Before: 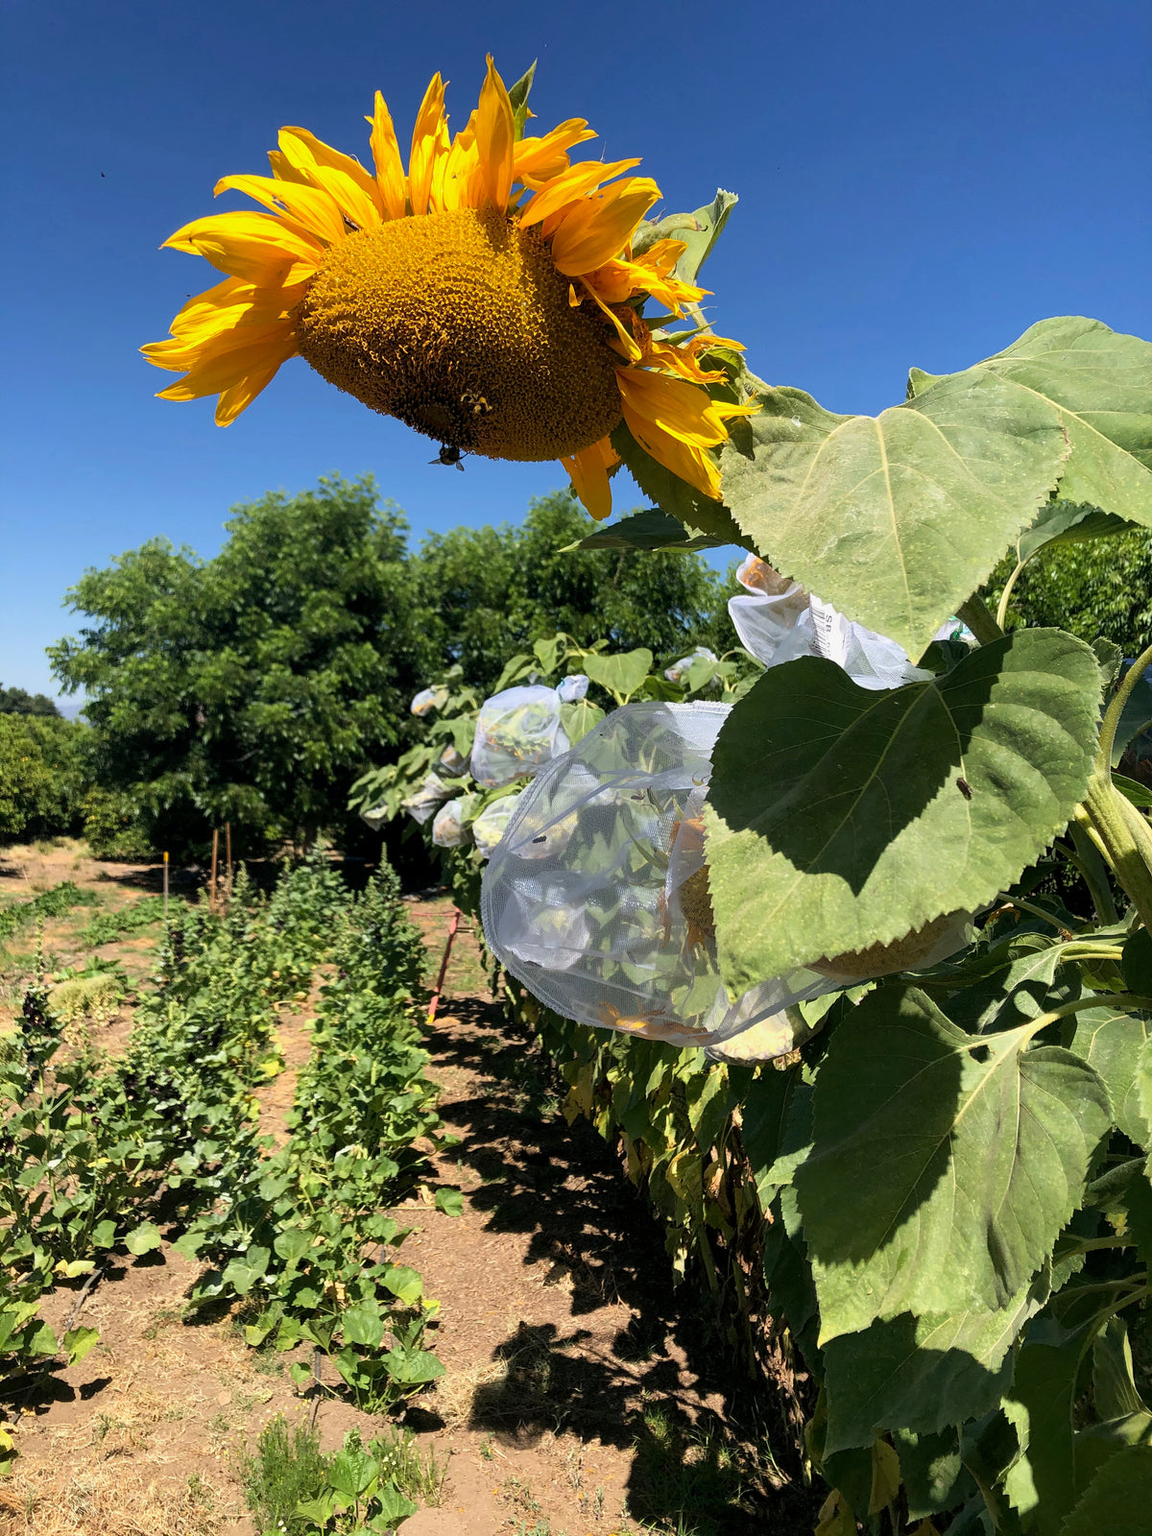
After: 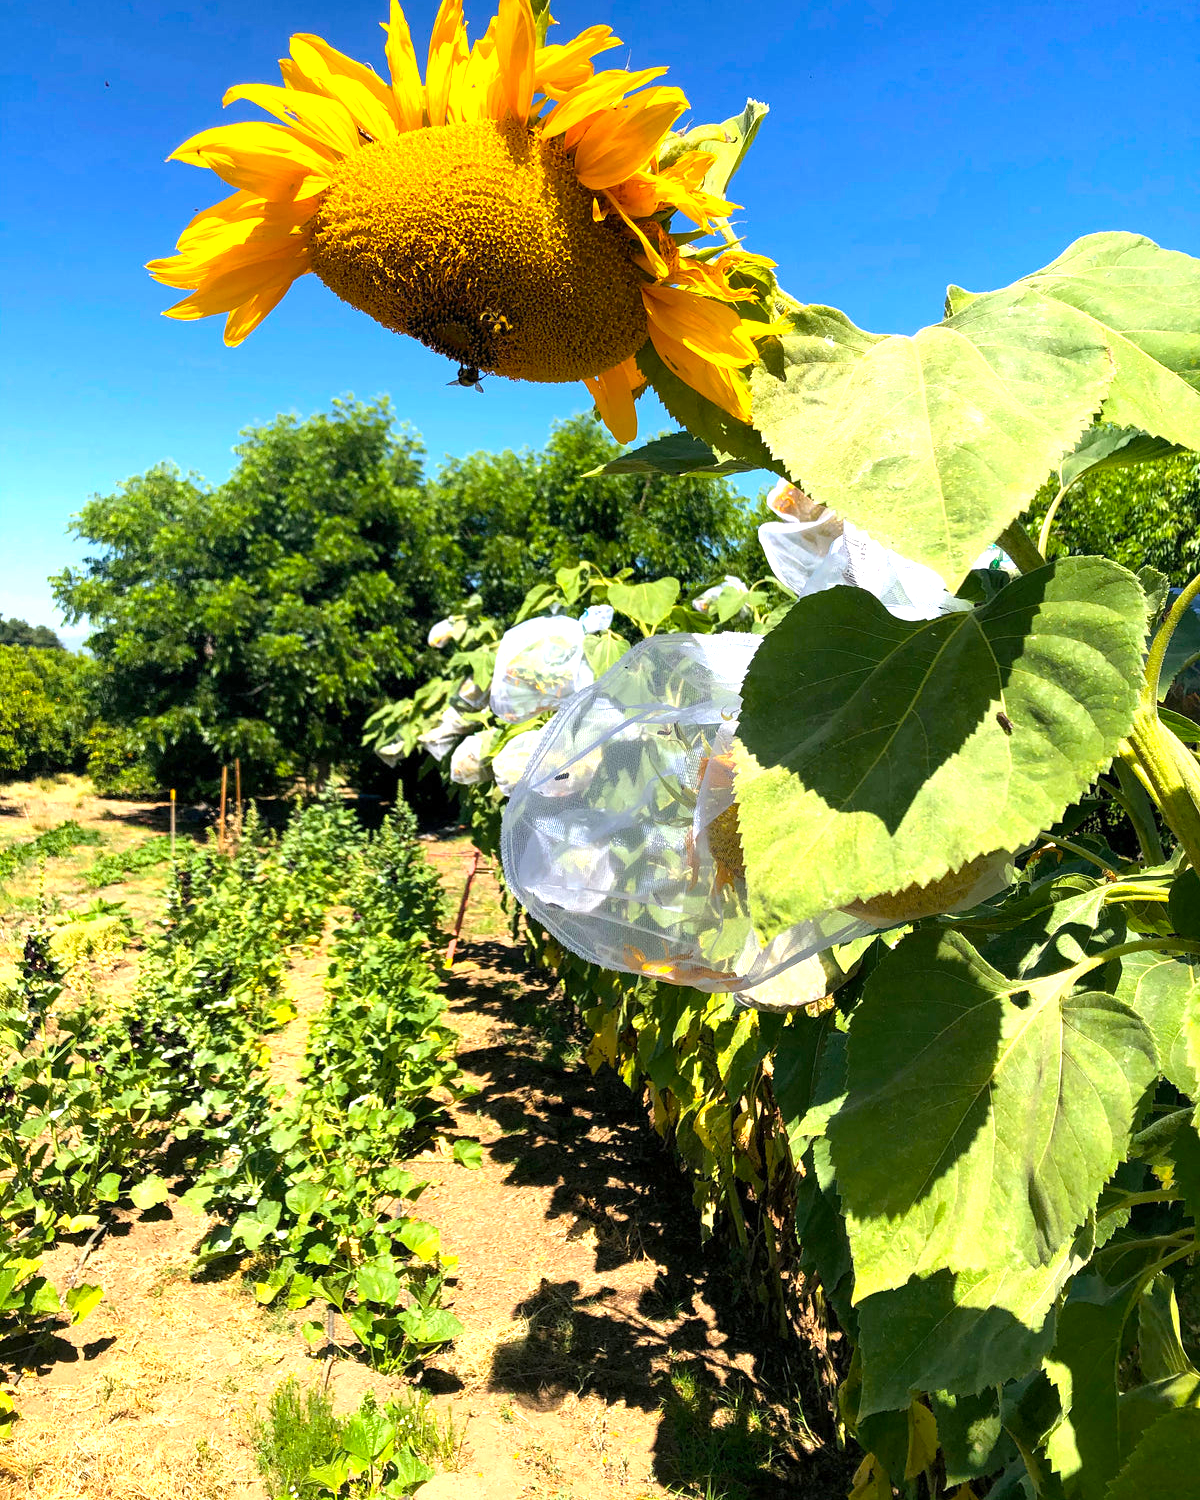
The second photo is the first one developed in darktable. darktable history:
crop and rotate: top 6.25%
color balance rgb: perceptual saturation grading › global saturation 20%, global vibrance 20%
exposure: exposure 1 EV, compensate highlight preservation false
